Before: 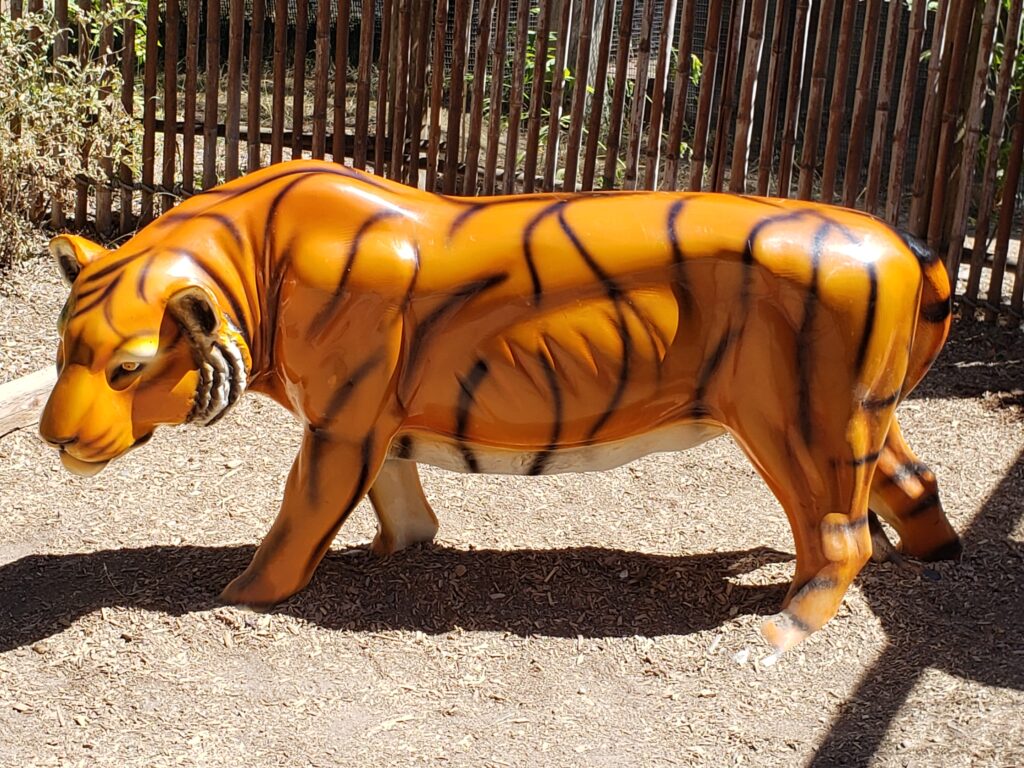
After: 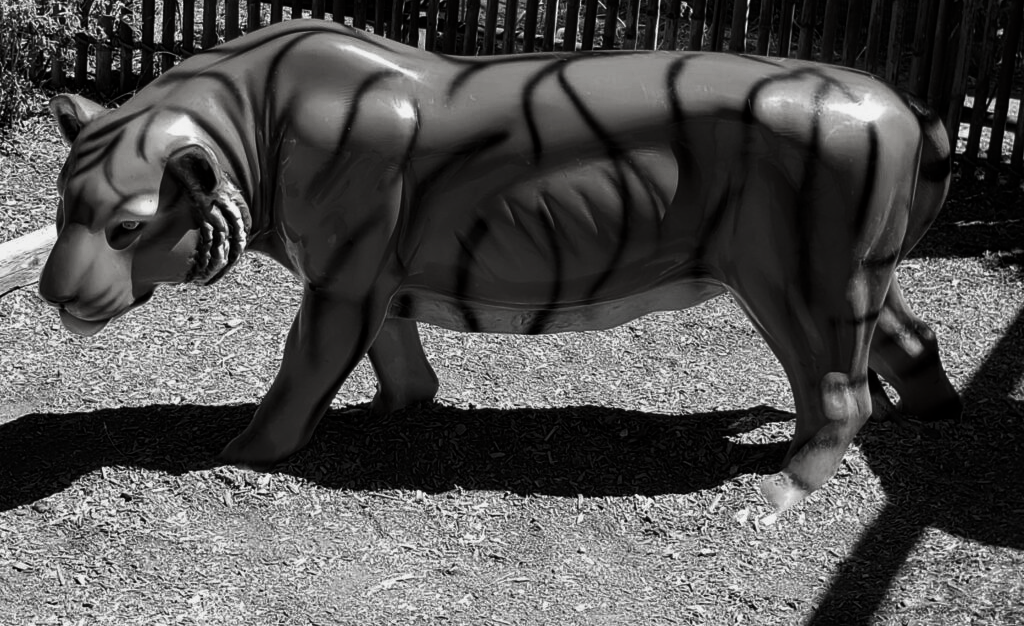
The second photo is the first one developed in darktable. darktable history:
crop and rotate: top 18.386%
contrast brightness saturation: contrast -0.039, brightness -0.598, saturation -0.982
